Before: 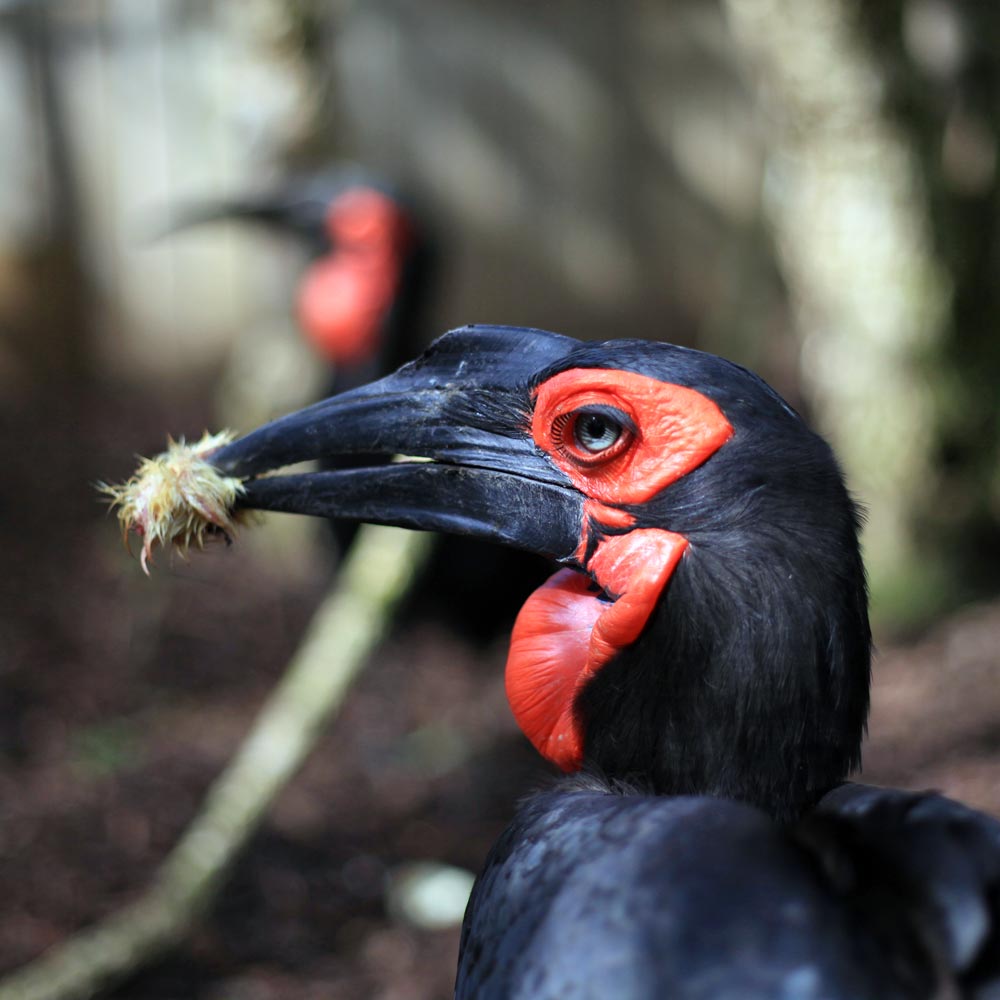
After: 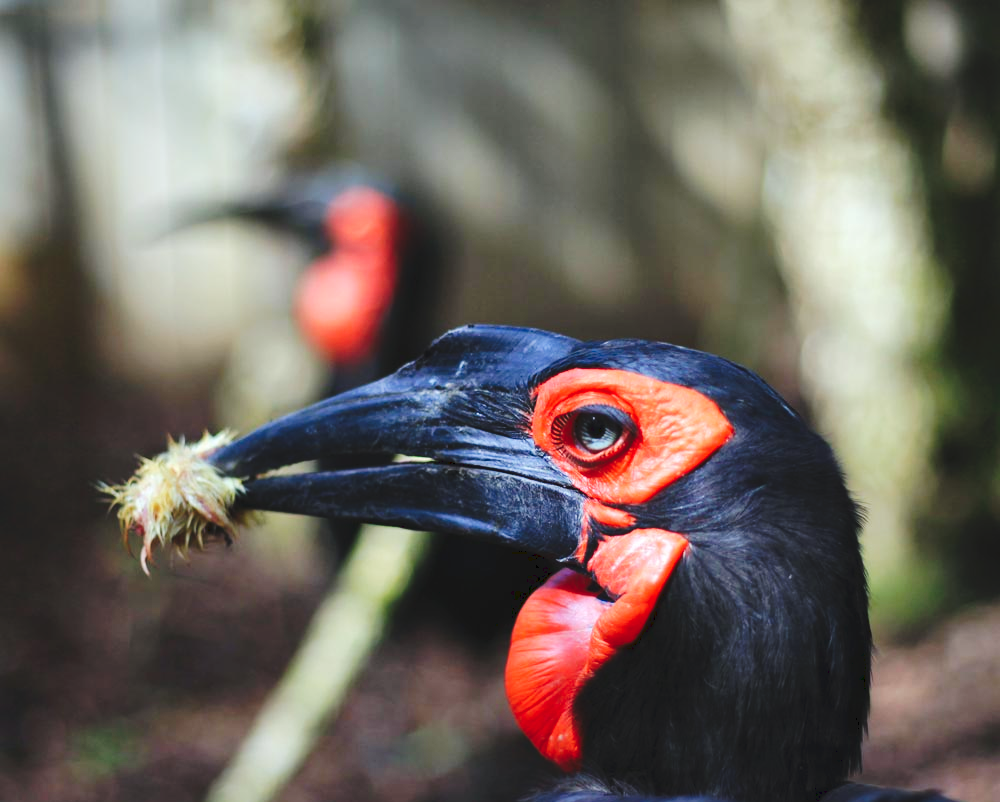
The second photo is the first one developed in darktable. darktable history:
crop: bottom 19.718%
tone equalizer: smoothing diameter 2.08%, edges refinement/feathering 19.45, mask exposure compensation -1.57 EV, filter diffusion 5
shadows and highlights: shadows 9.39, white point adjustment 0.855, highlights -38.68
tone curve: curves: ch0 [(0, 0) (0.003, 0.065) (0.011, 0.072) (0.025, 0.09) (0.044, 0.104) (0.069, 0.116) (0.1, 0.127) (0.136, 0.15) (0.177, 0.184) (0.224, 0.223) (0.277, 0.28) (0.335, 0.361) (0.399, 0.443) (0.468, 0.525) (0.543, 0.616) (0.623, 0.713) (0.709, 0.79) (0.801, 0.866) (0.898, 0.933) (1, 1)], preserve colors none
color balance rgb: linear chroma grading › global chroma 14.837%, perceptual saturation grading › global saturation 0.331%, global vibrance 9.71%
